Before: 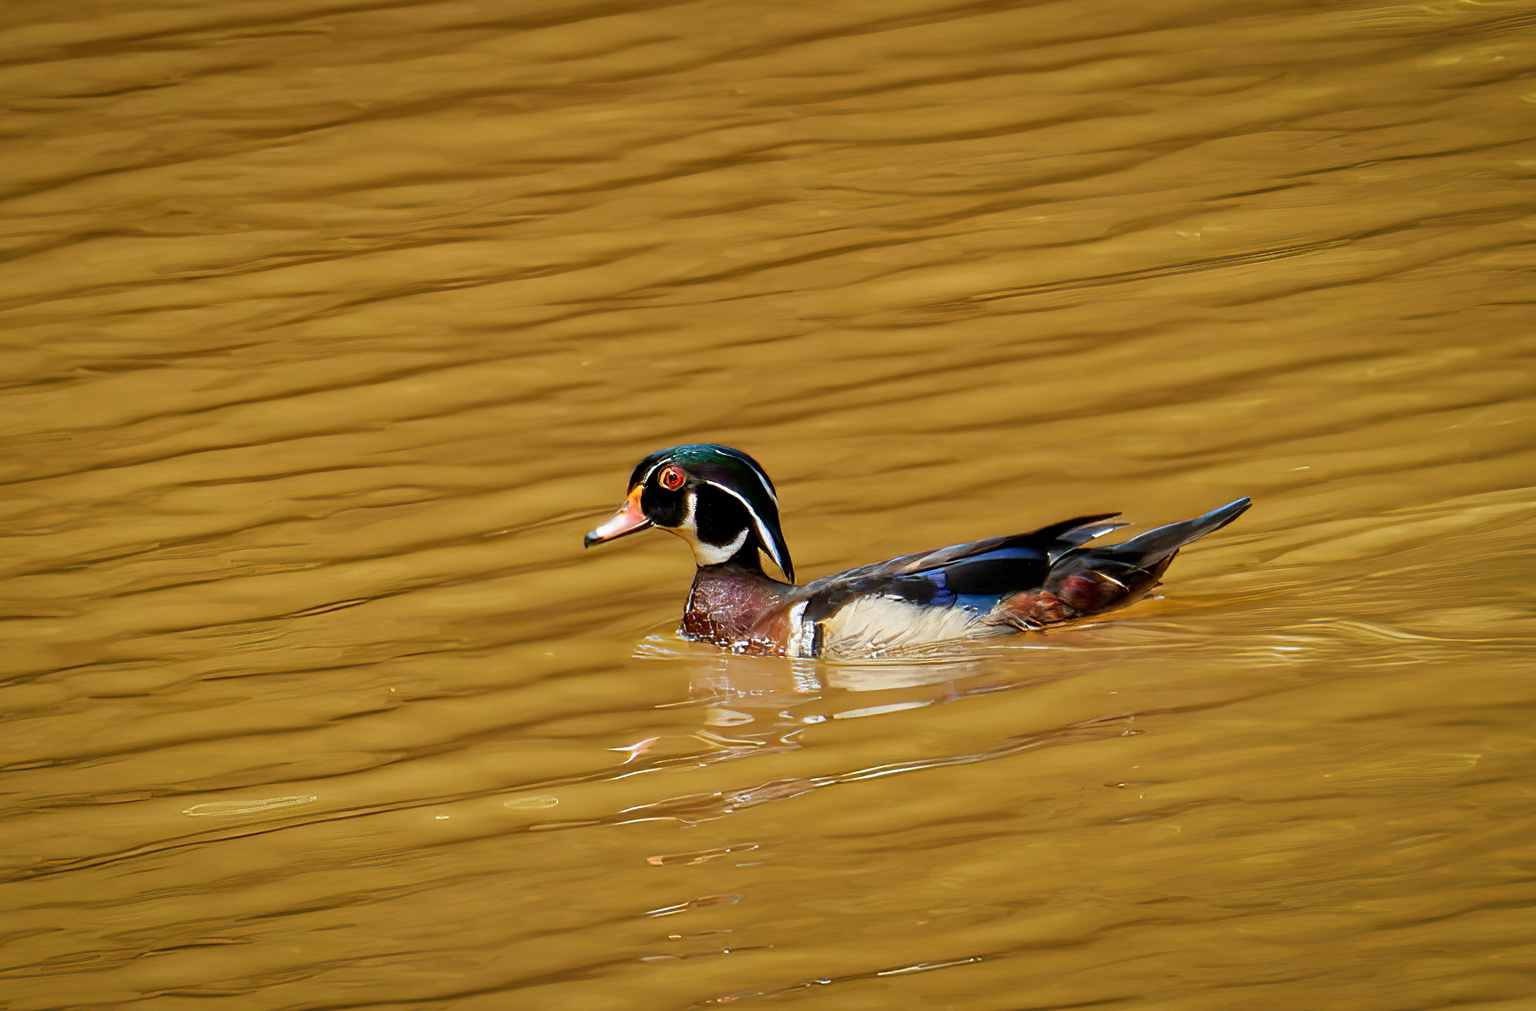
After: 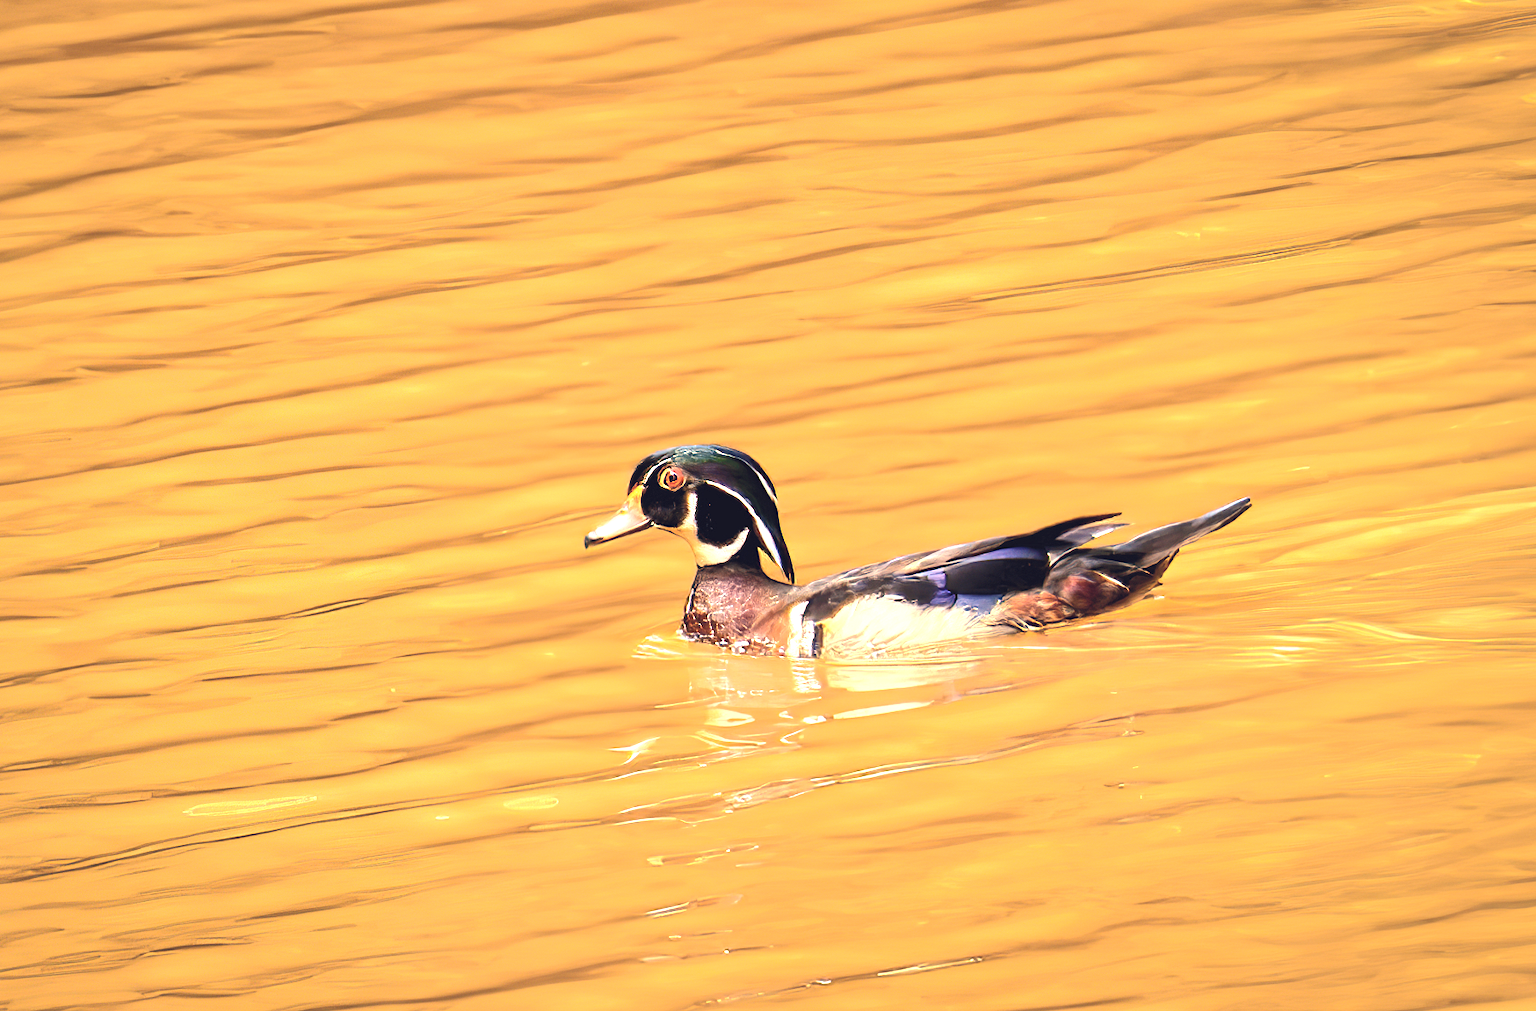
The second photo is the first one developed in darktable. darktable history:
color correction: highlights a* 19.85, highlights b* 27.3, shadows a* 3.48, shadows b* -17.68, saturation 0.728
tone curve: curves: ch0 [(0, 0) (0.003, 0.026) (0.011, 0.03) (0.025, 0.047) (0.044, 0.082) (0.069, 0.119) (0.1, 0.157) (0.136, 0.19) (0.177, 0.231) (0.224, 0.27) (0.277, 0.318) (0.335, 0.383) (0.399, 0.456) (0.468, 0.532) (0.543, 0.618) (0.623, 0.71) (0.709, 0.786) (0.801, 0.851) (0.898, 0.908) (1, 1)], color space Lab, independent channels, preserve colors none
color zones: curves: ch1 [(0.077, 0.436) (0.25, 0.5) (0.75, 0.5)]
exposure: black level correction -0.001, exposure 1.358 EV, compensate highlight preservation false
